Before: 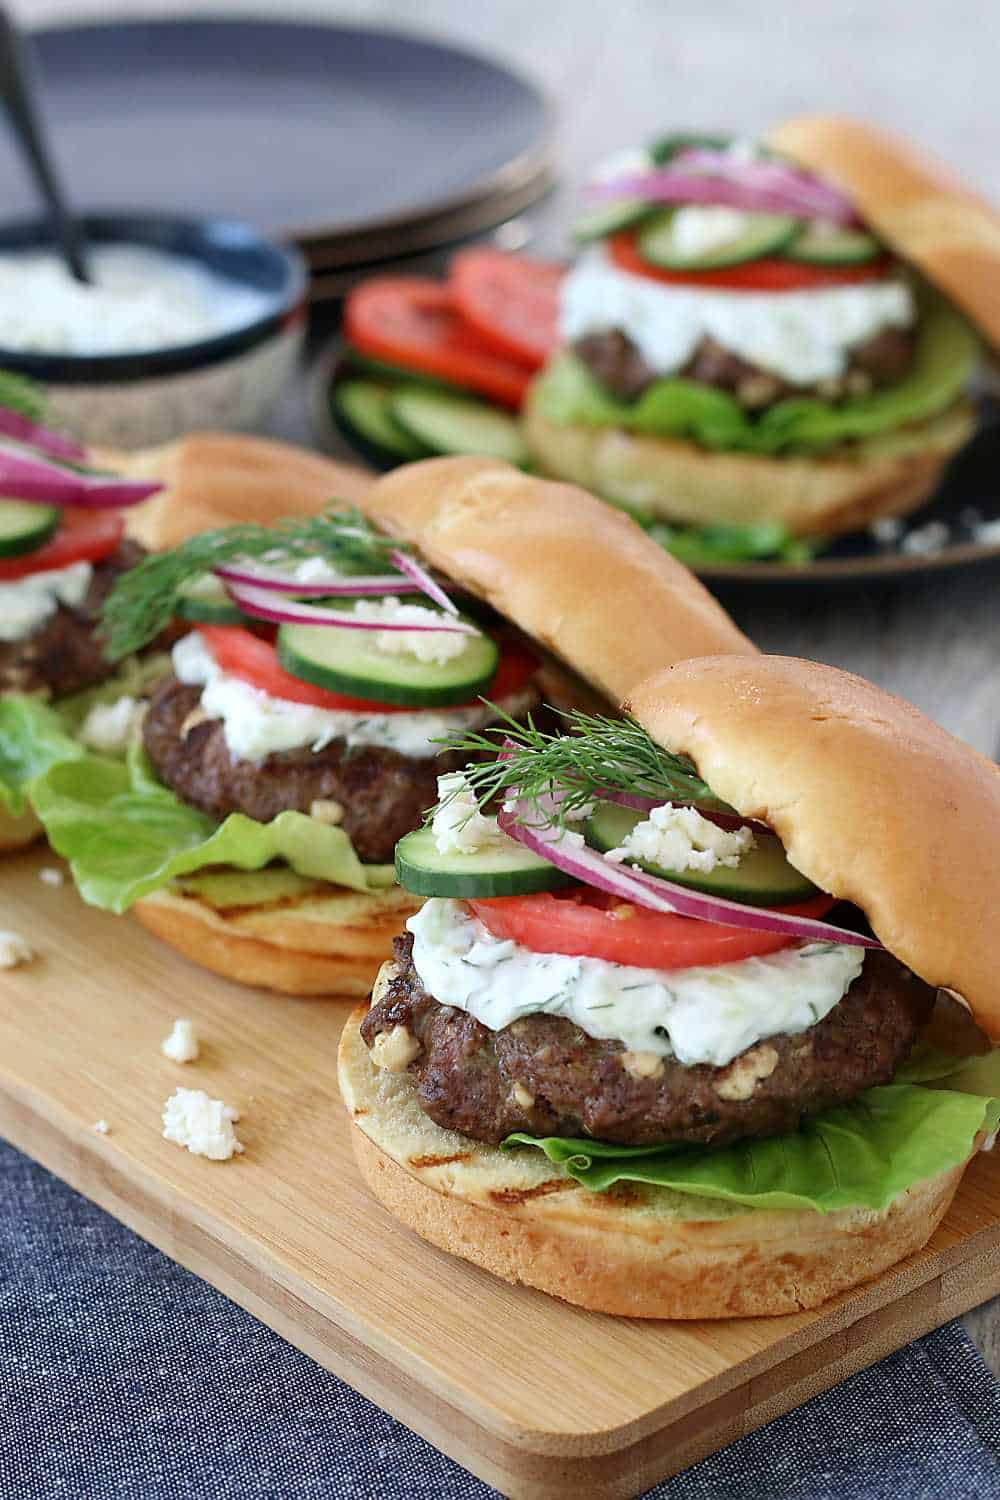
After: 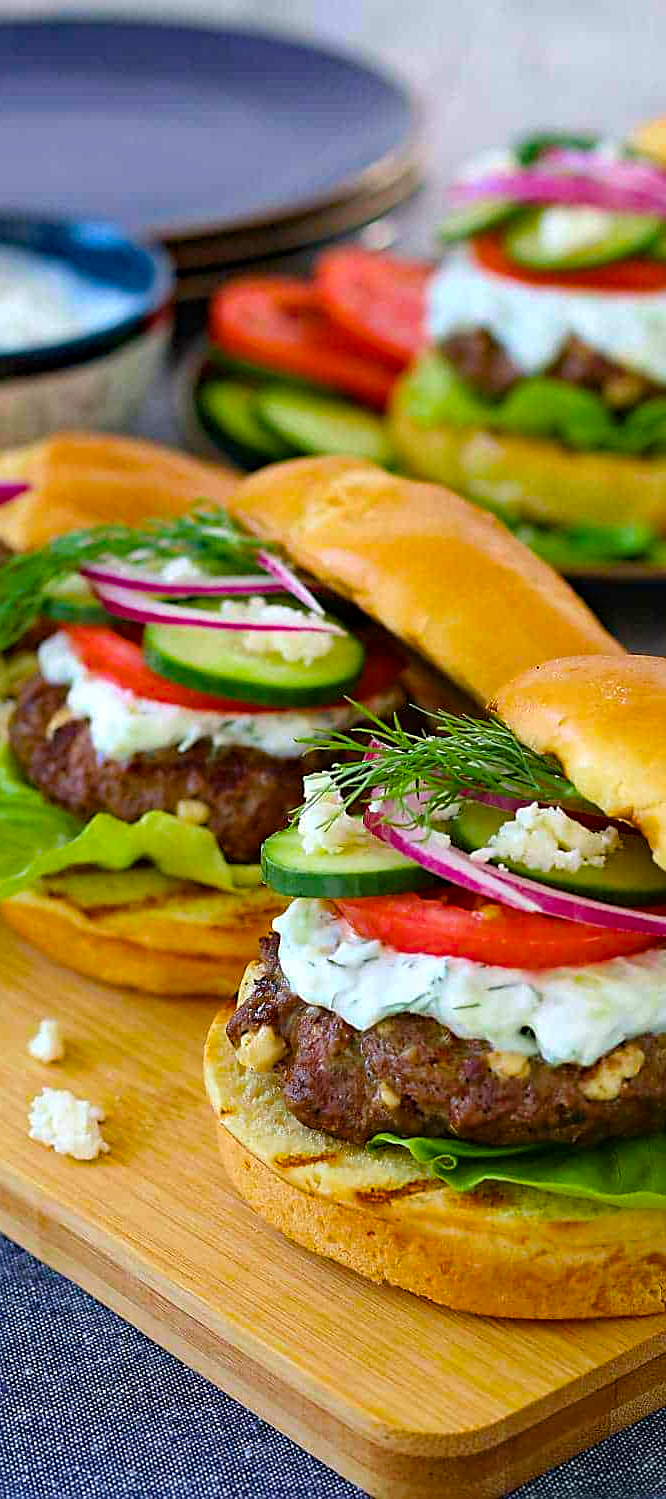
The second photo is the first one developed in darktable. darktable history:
crop and rotate: left 13.439%, right 19.924%
haze removal: strength 0.29, distance 0.254, compatibility mode true, adaptive false
color balance rgb: perceptual saturation grading › global saturation 19.648%, global vibrance 50.106%
sharpen: amount 0.206
